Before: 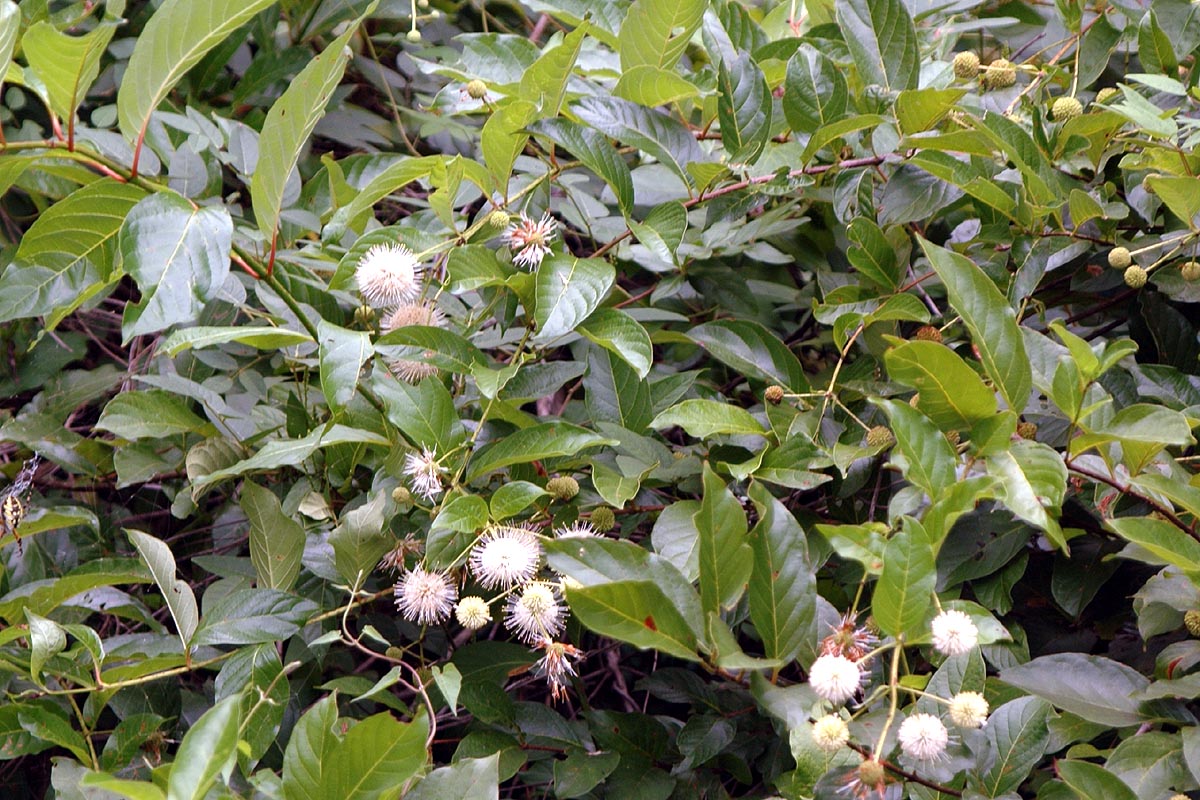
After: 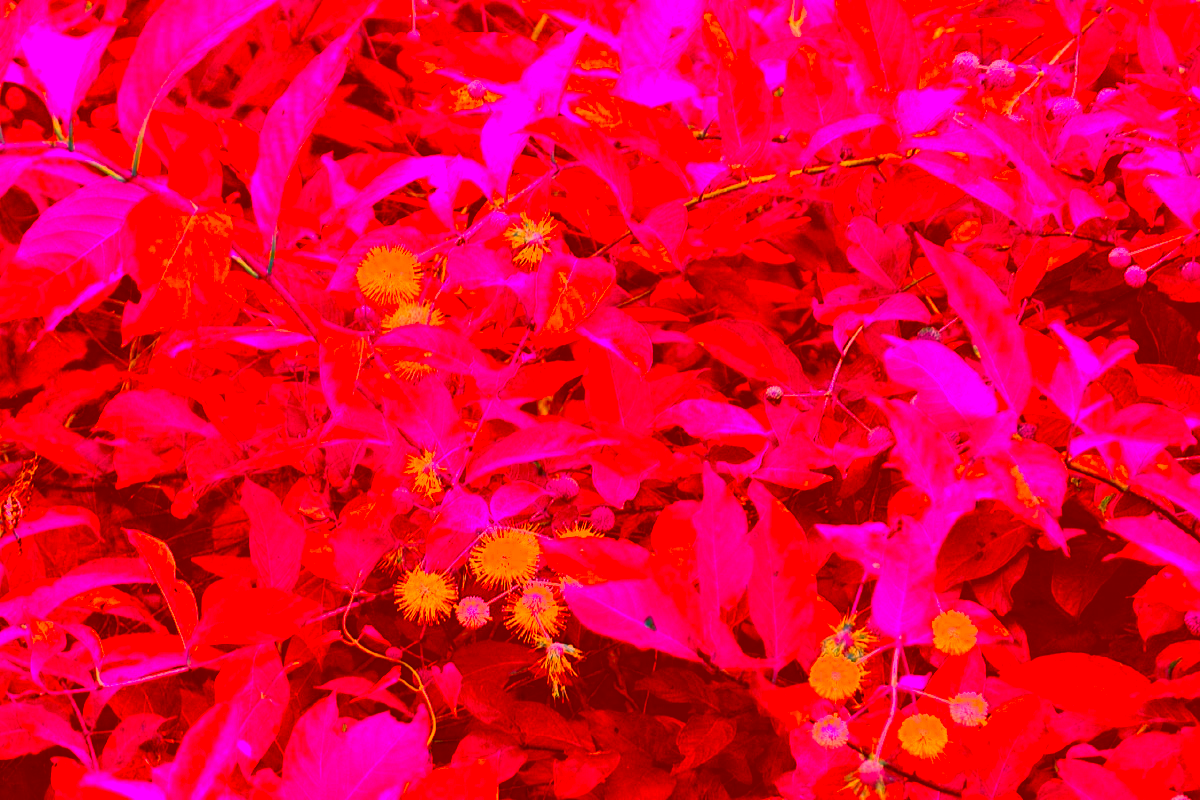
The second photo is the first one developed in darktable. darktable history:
color correction: highlights a* -39.5, highlights b* -39.99, shadows a* -39.99, shadows b* -39.57, saturation -2.94
tone equalizer: on, module defaults
